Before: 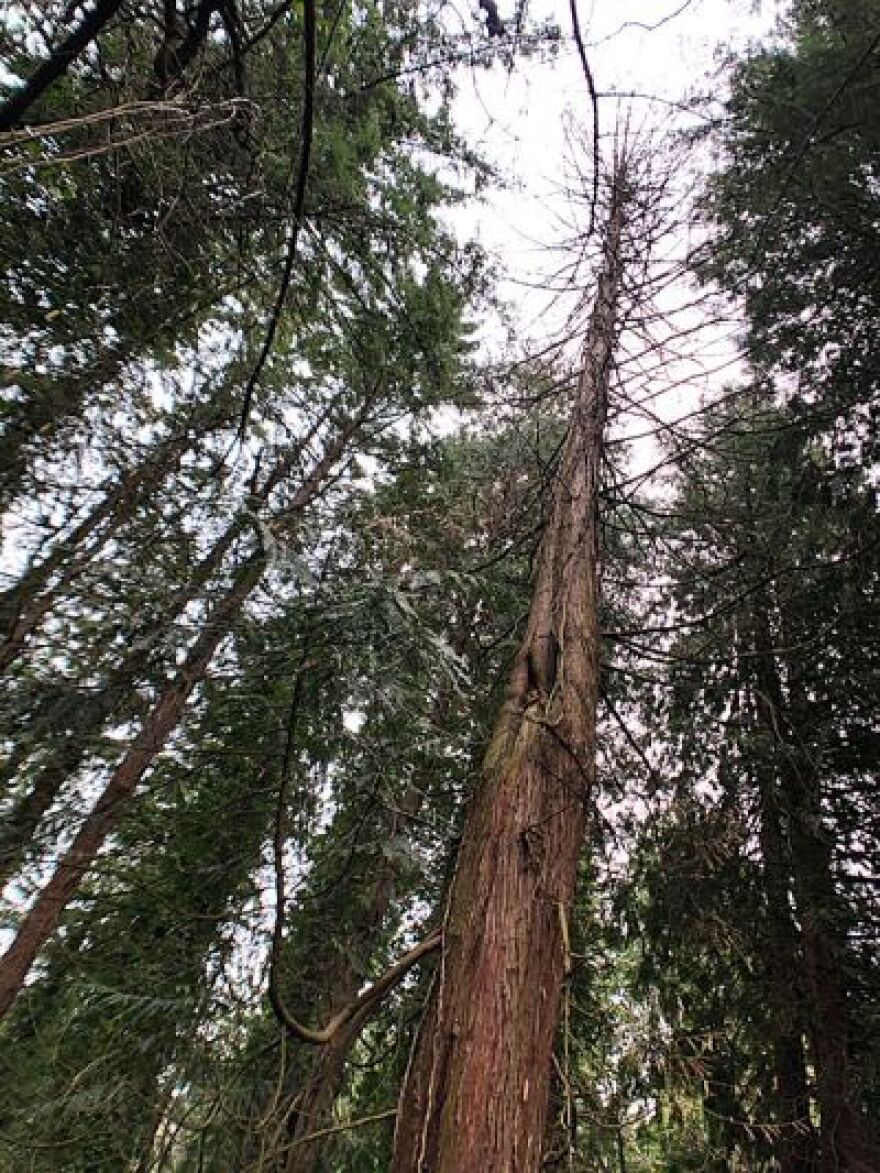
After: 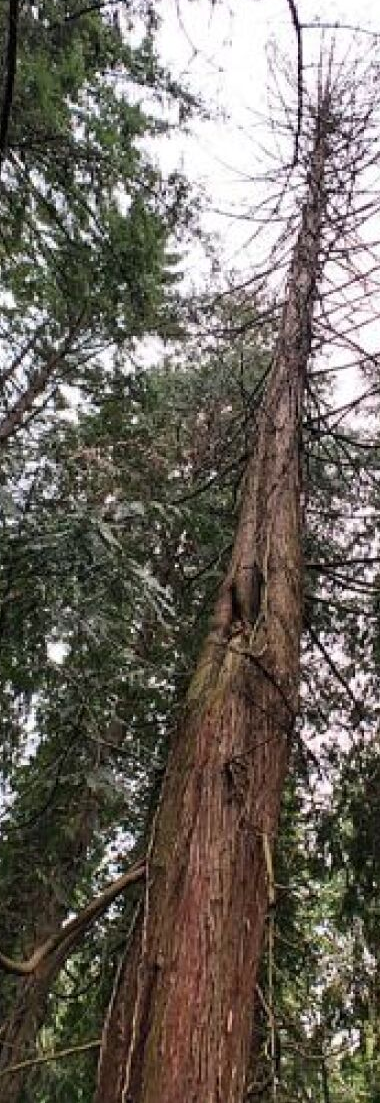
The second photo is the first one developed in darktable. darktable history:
crop: left 33.642%, top 5.941%, right 23.11%
